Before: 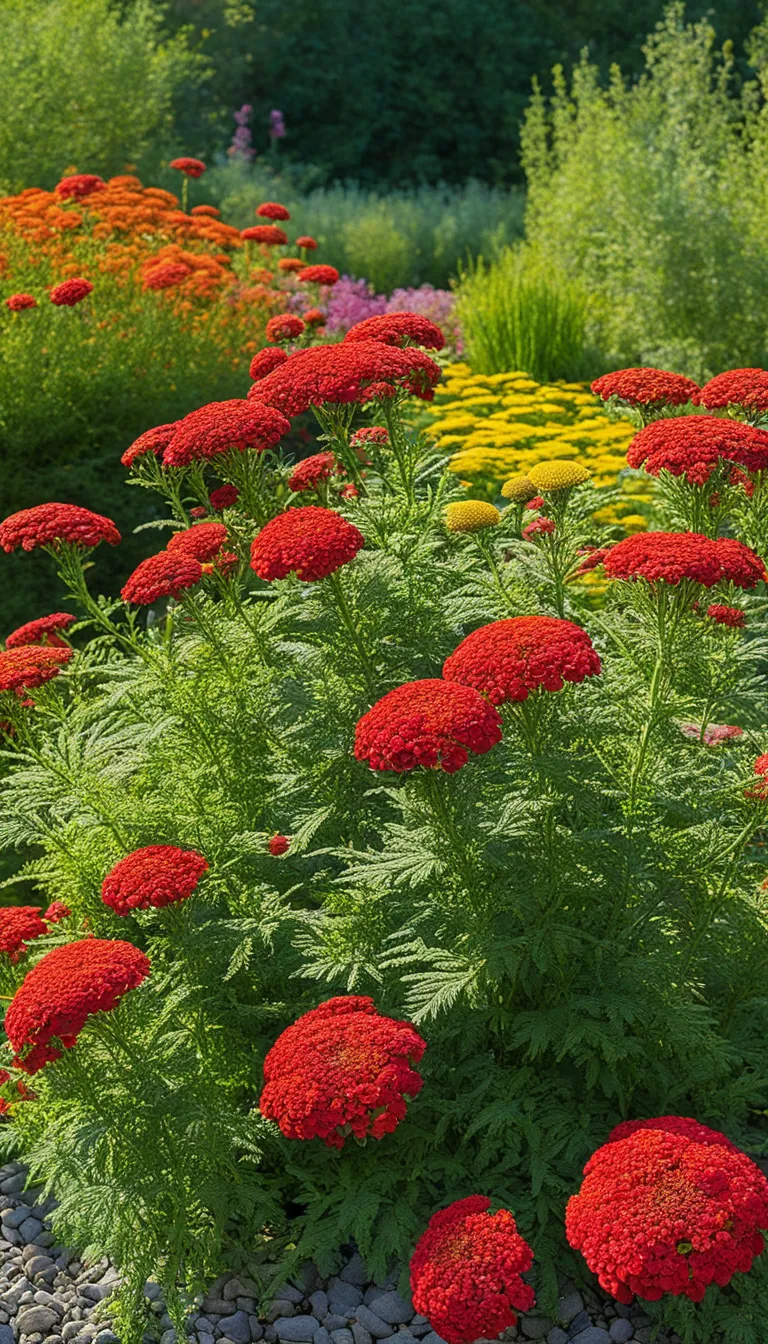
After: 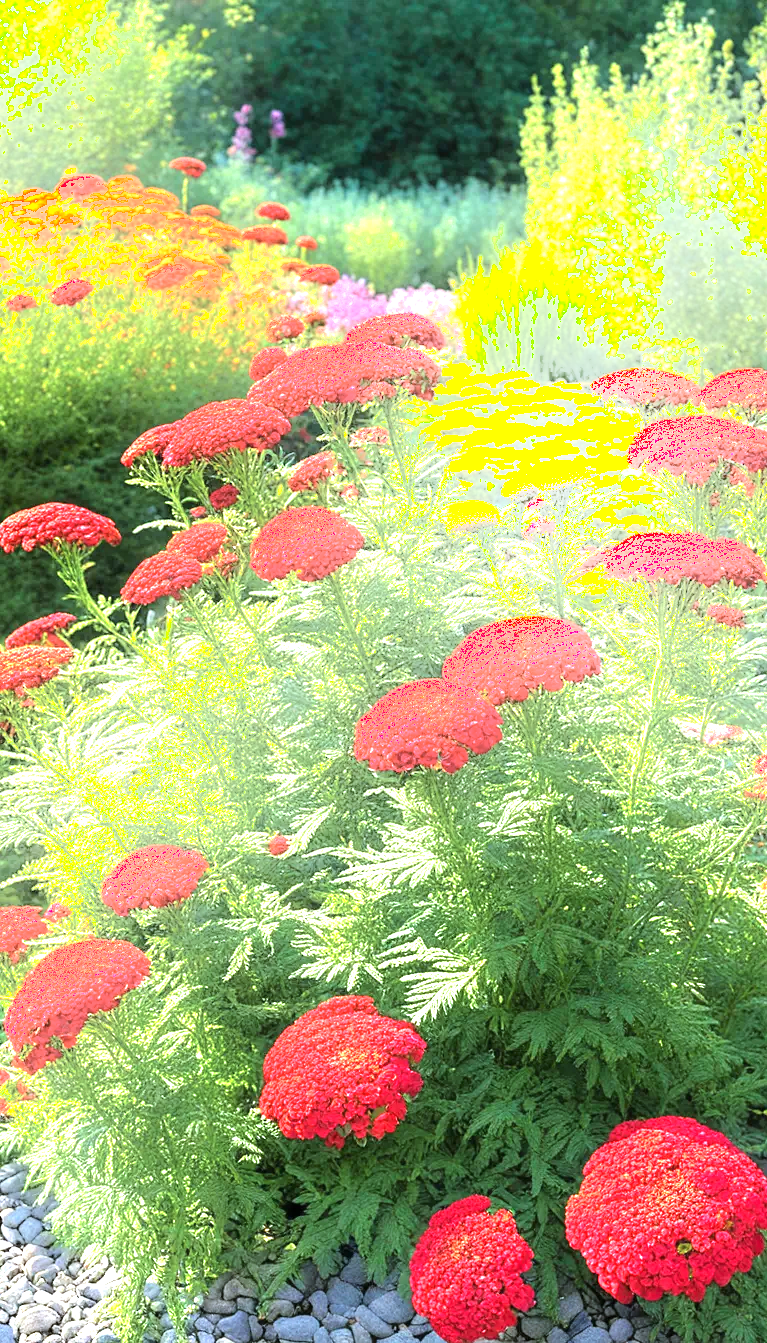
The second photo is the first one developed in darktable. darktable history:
shadows and highlights: shadows -25.62, highlights 51.69, highlights color adjustment 0.512%, soften with gaussian
crop: left 0.048%
tone equalizer: -8 EV -0.765 EV, -7 EV -0.731 EV, -6 EV -0.633 EV, -5 EV -0.37 EV, -3 EV 0.392 EV, -2 EV 0.6 EV, -1 EV 0.682 EV, +0 EV 0.739 EV
exposure: black level correction 0, exposure 1.501 EV, compensate highlight preservation false
color correction: highlights a* -0.66, highlights b* -9.48
